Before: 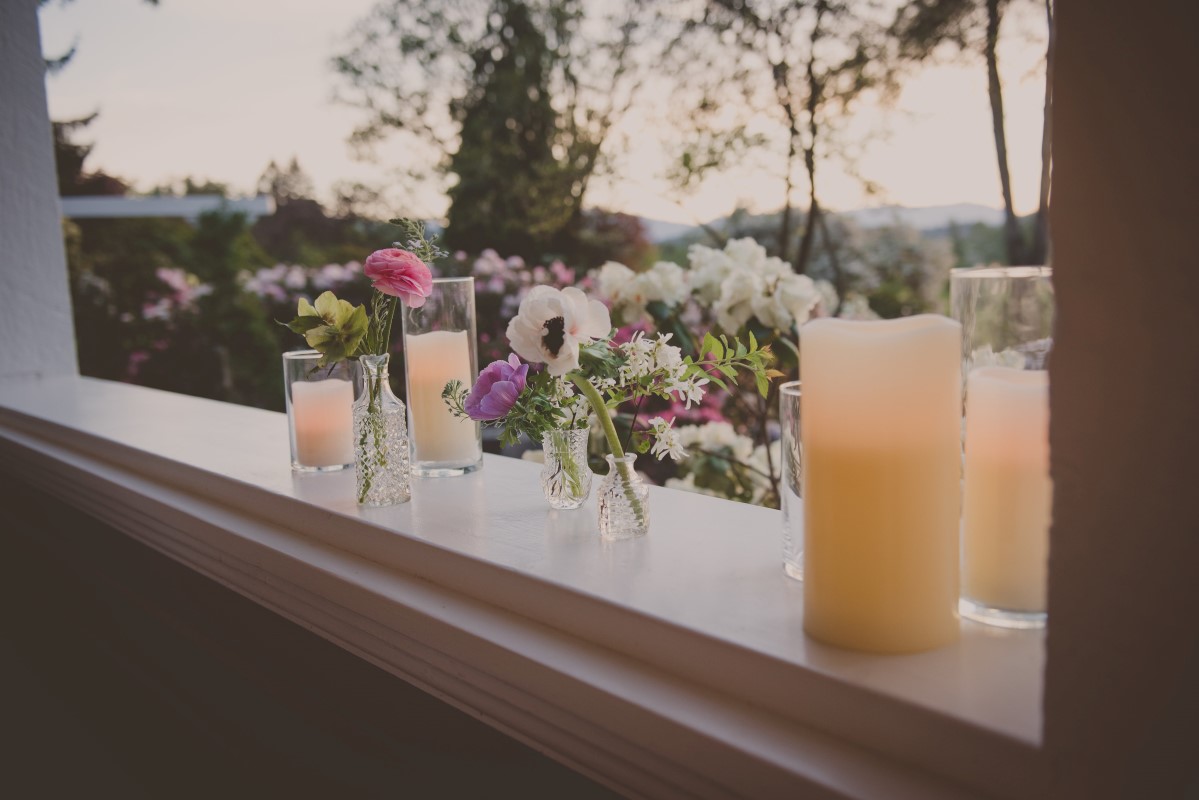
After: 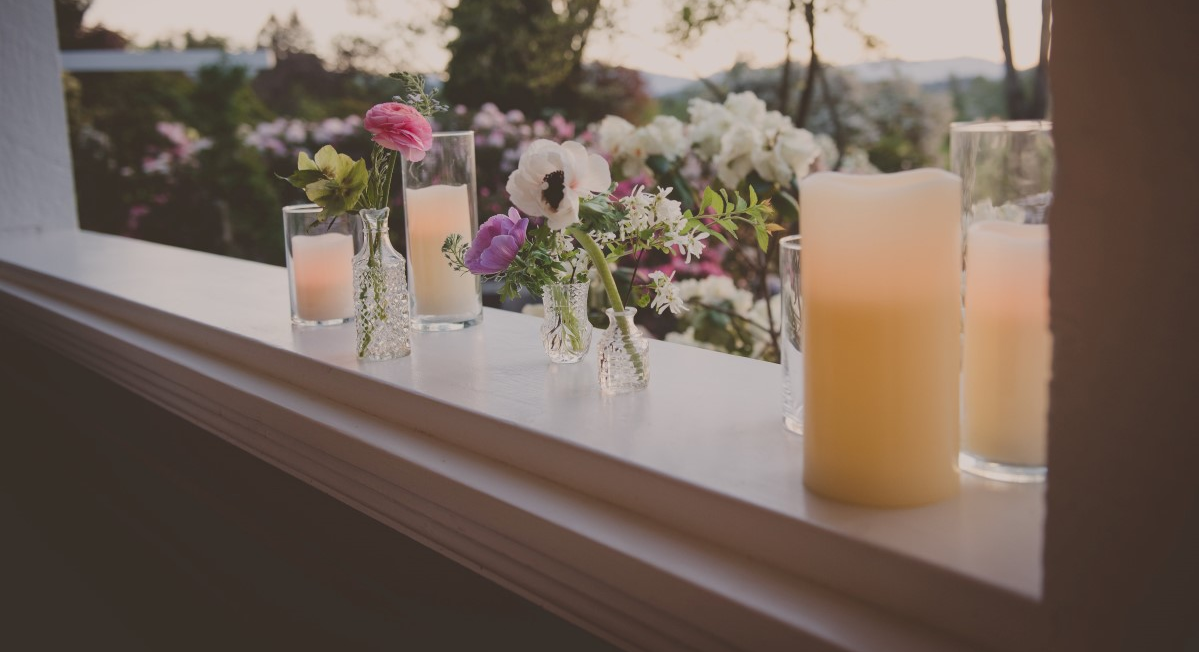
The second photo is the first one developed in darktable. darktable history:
crop and rotate: top 18.385%
